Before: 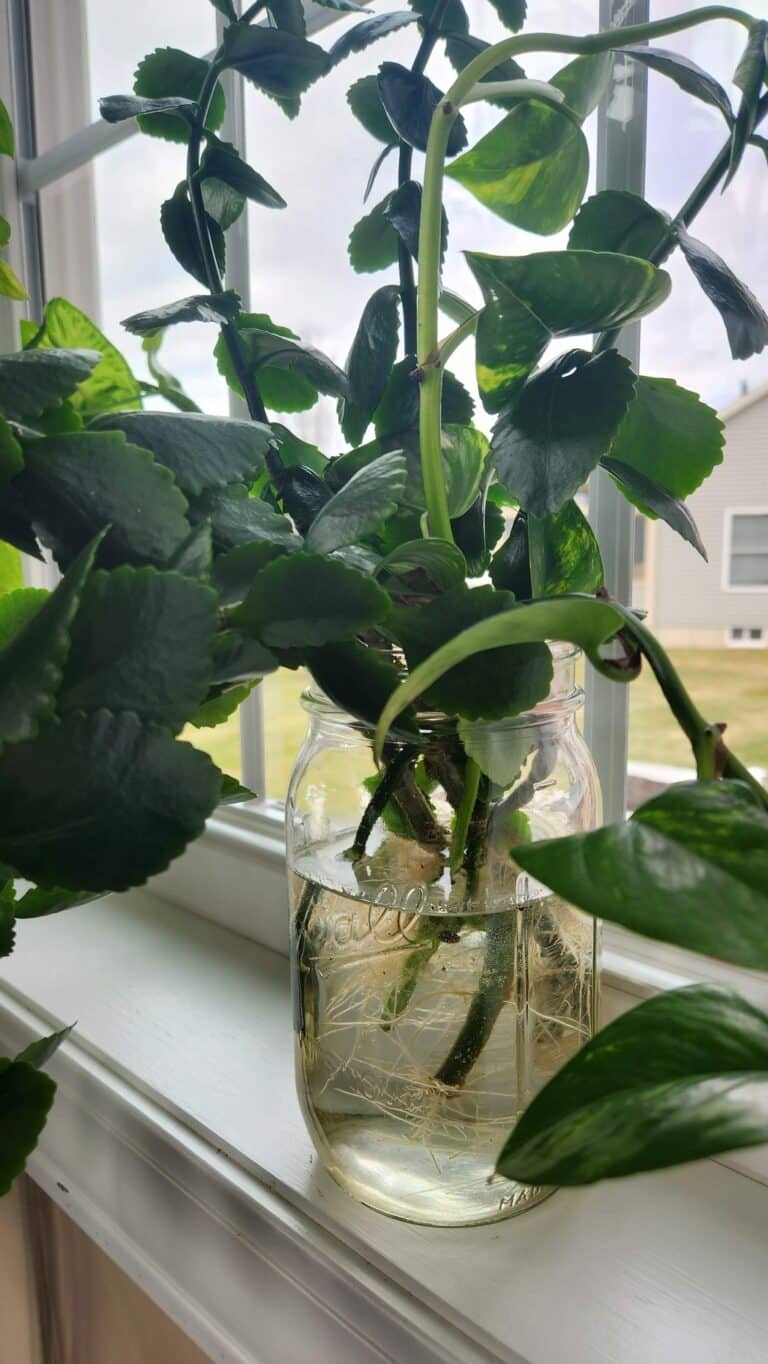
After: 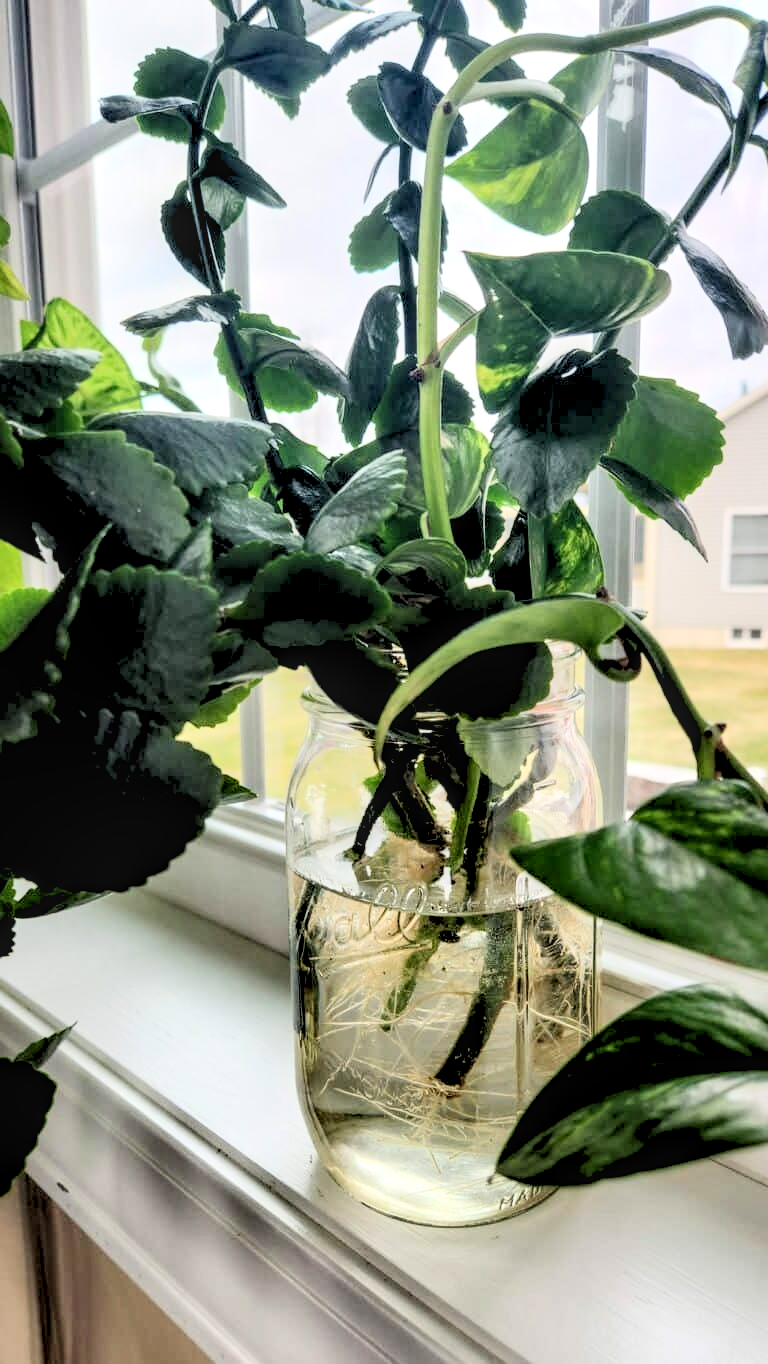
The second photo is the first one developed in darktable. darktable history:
local contrast: detail 130%
contrast brightness saturation: contrast 0.28
rgb levels: levels [[0.027, 0.429, 0.996], [0, 0.5, 1], [0, 0.5, 1]]
